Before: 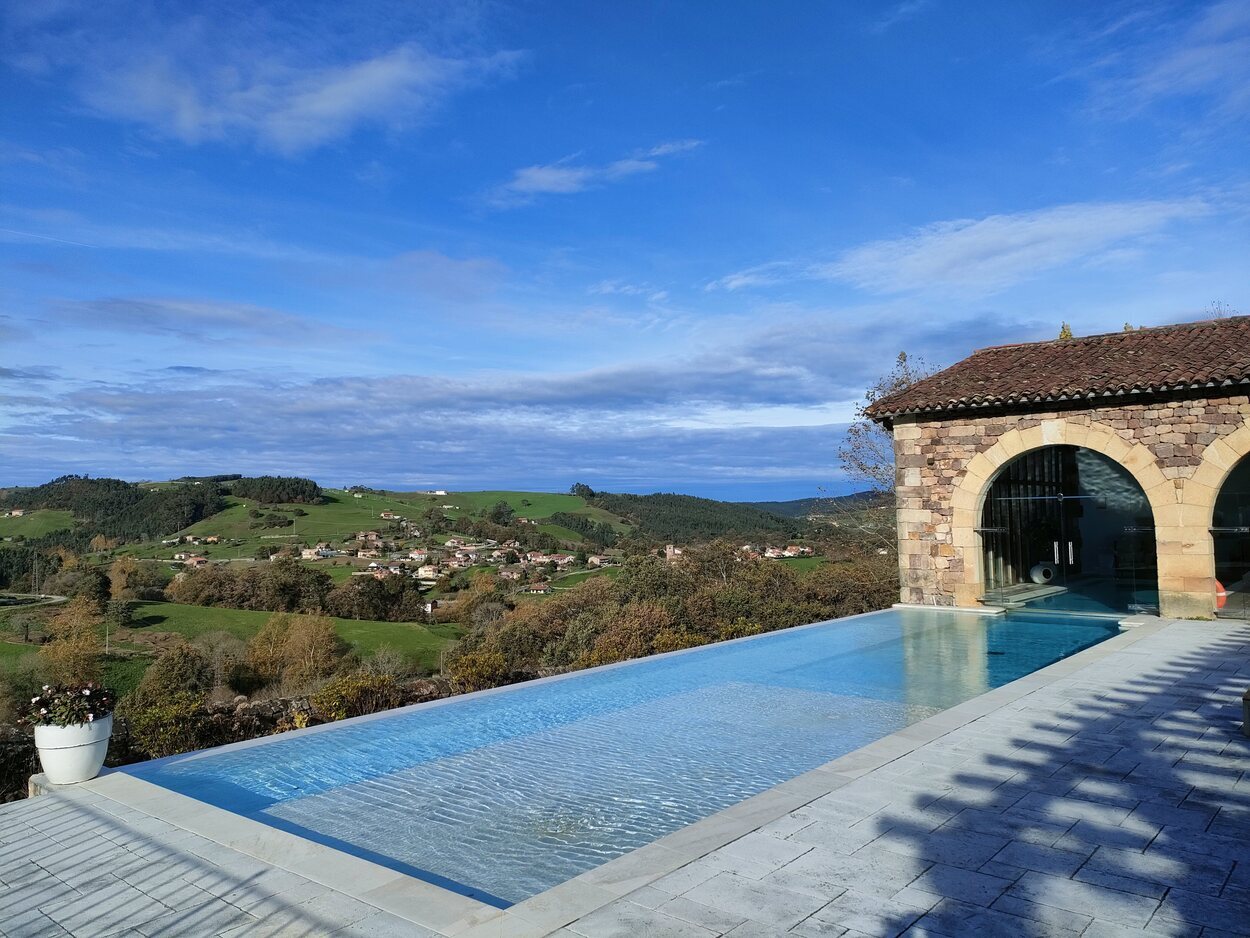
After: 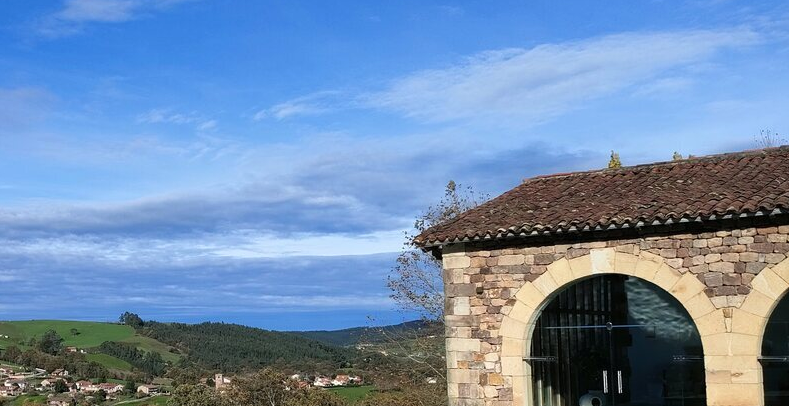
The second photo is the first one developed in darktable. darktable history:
crop: left 36.157%, top 18.242%, right 0.689%, bottom 38.441%
shadows and highlights: shadows -1.65, highlights 39.77
